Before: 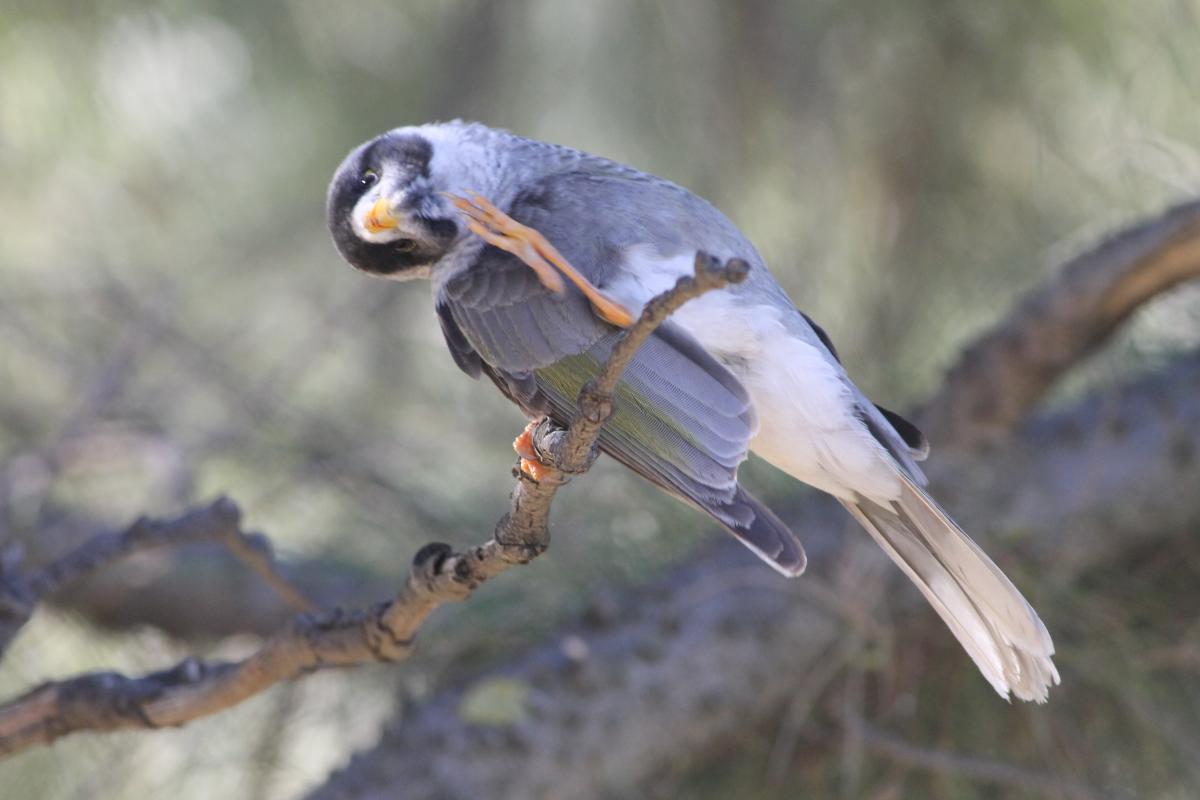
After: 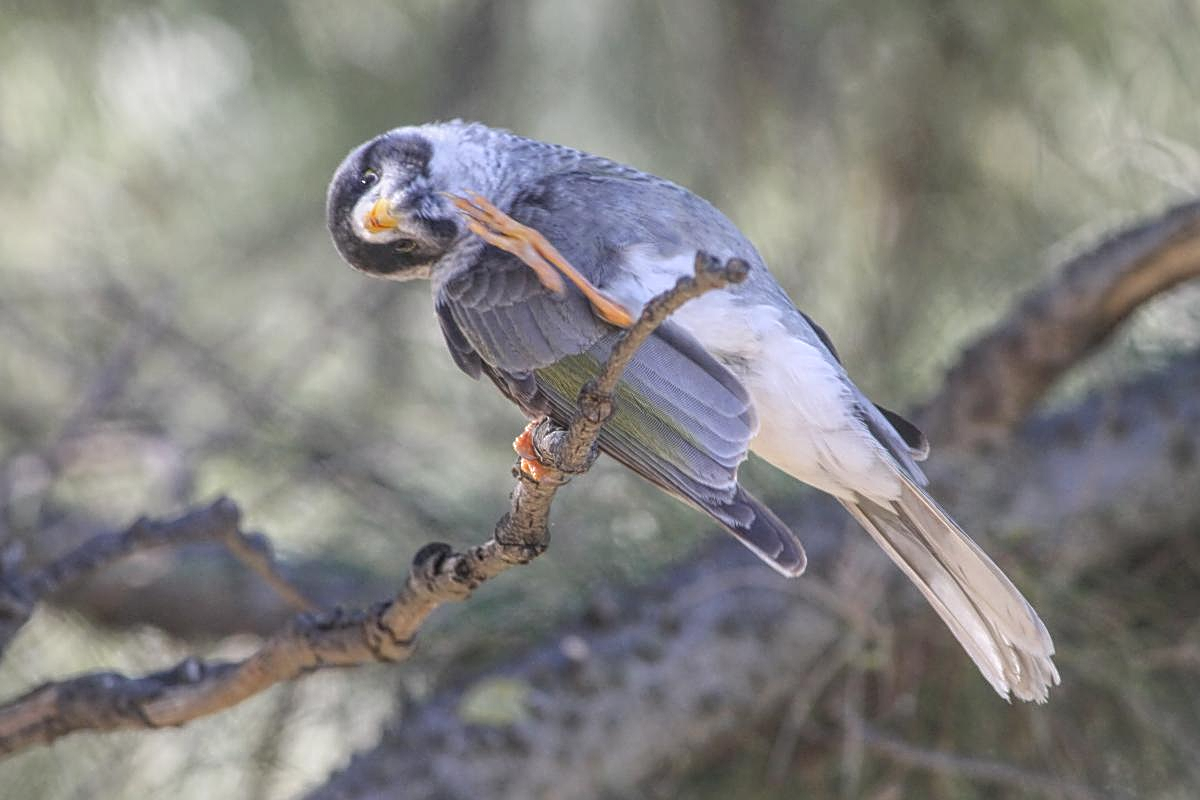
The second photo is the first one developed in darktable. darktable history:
levels: black 3.82%, white 99.91%
sharpen: on, module defaults
local contrast: highlights 66%, shadows 33%, detail 167%, midtone range 0.2
vignetting: brightness -0.183, saturation -0.312
contrast equalizer: y [[0.5, 0.5, 0.468, 0.5, 0.5, 0.5], [0.5 ×6], [0.5 ×6], [0 ×6], [0 ×6]], mix -0.29
